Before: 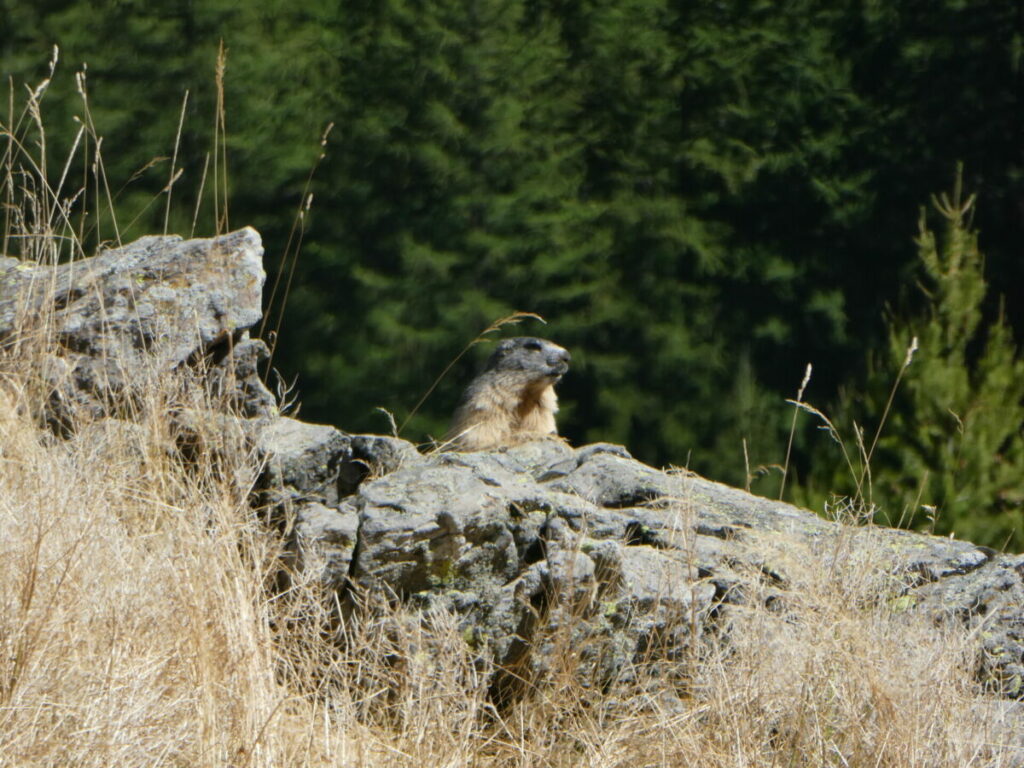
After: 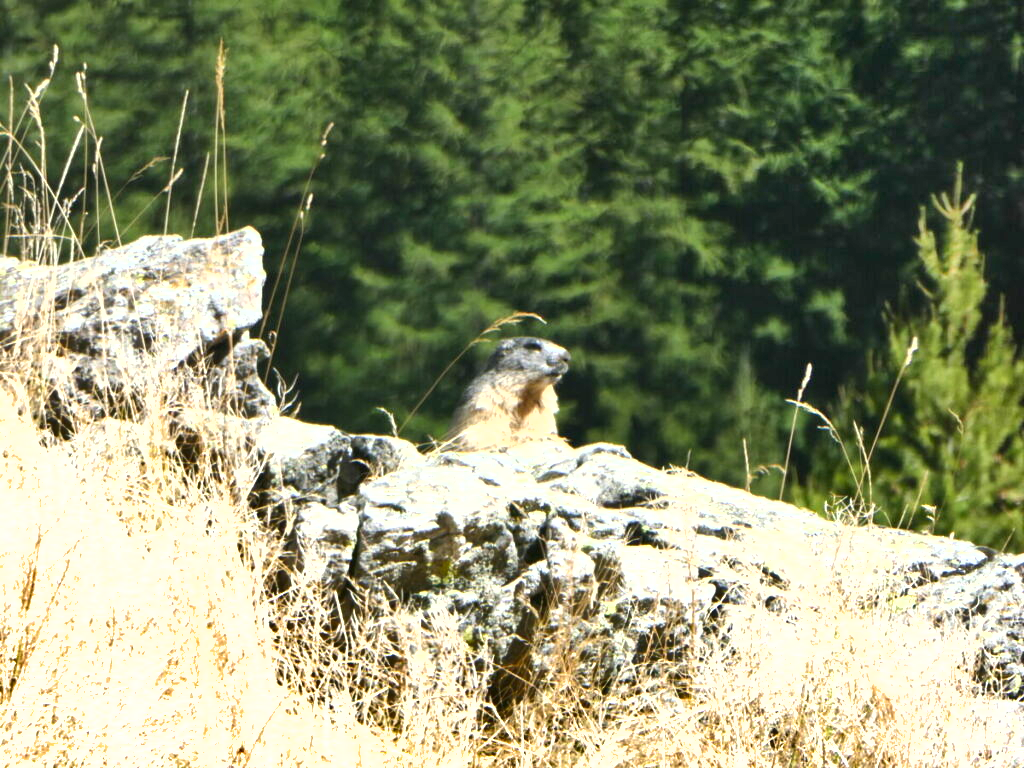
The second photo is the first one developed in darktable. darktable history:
exposure: black level correction 0, exposure 1.1 EV, compensate exposure bias true, compensate highlight preservation false
shadows and highlights: low approximation 0.01, soften with gaussian
